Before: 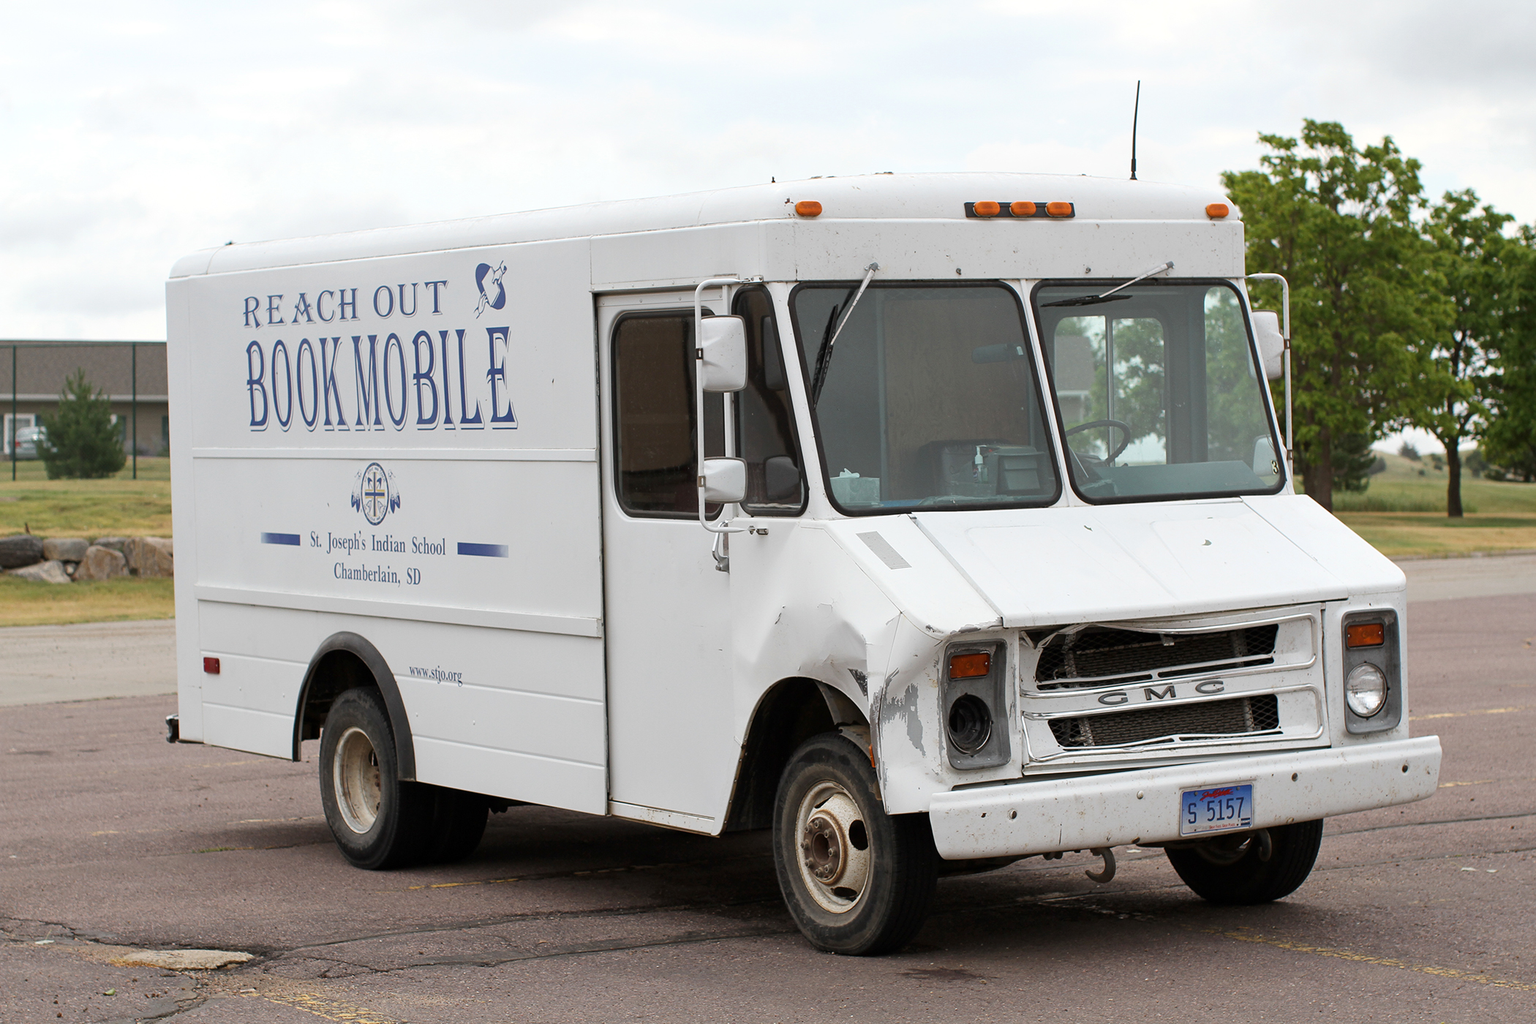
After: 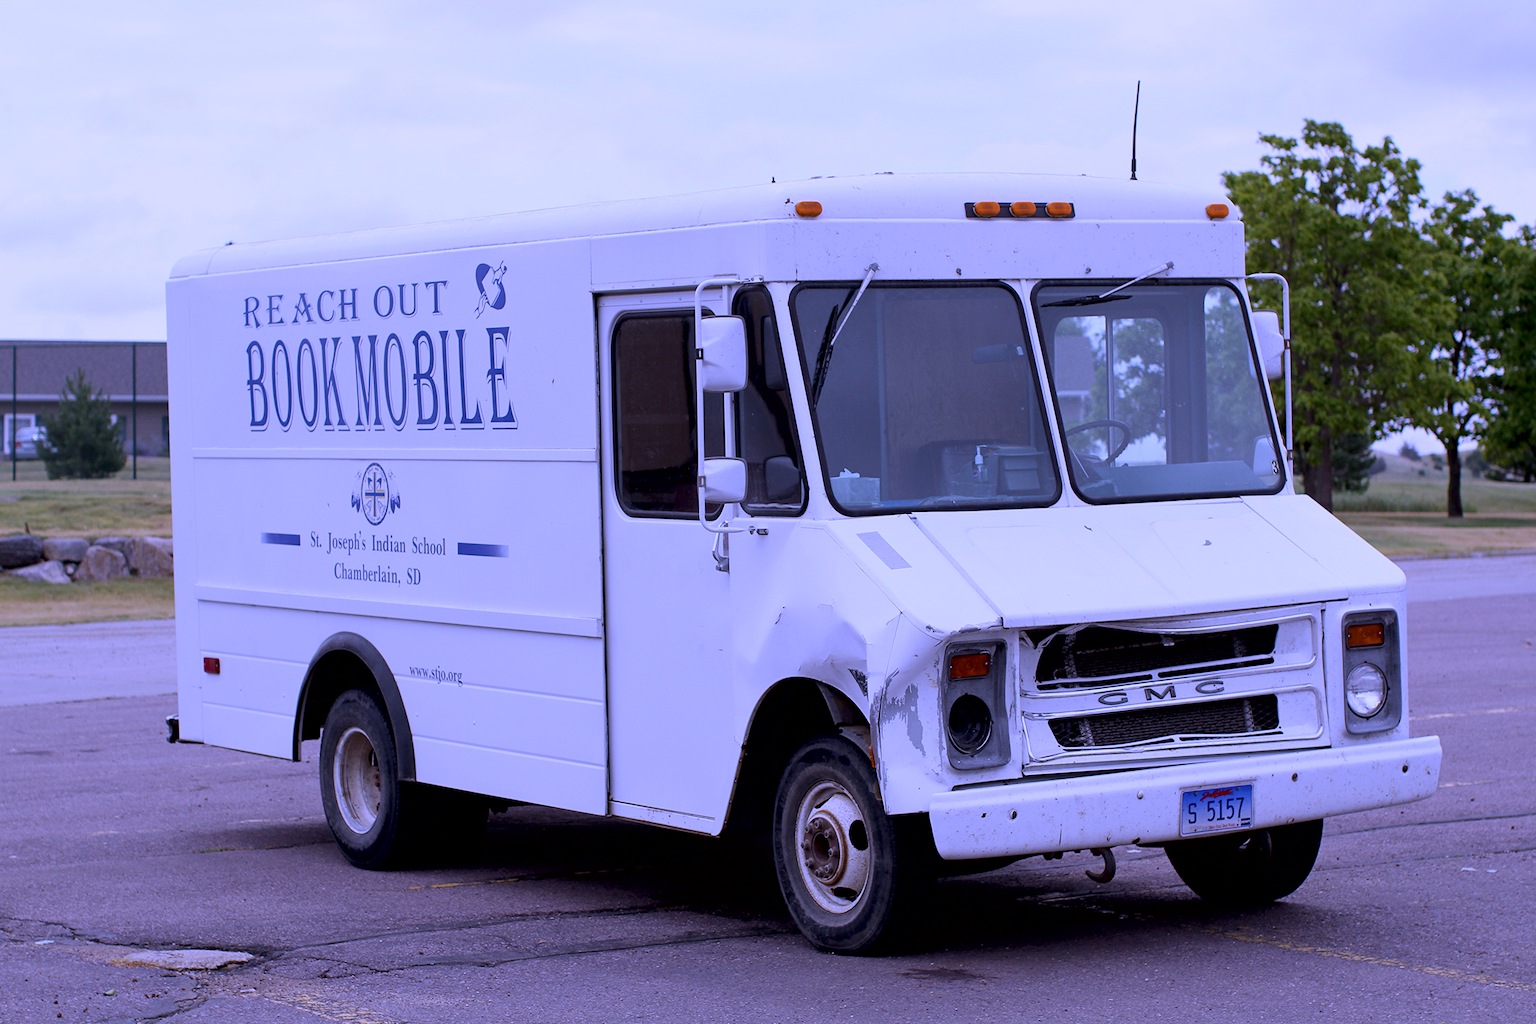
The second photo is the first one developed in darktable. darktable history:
white balance: red 0.98, blue 1.61
exposure: black level correction 0.011, exposure -0.478 EV, compensate highlight preservation false
